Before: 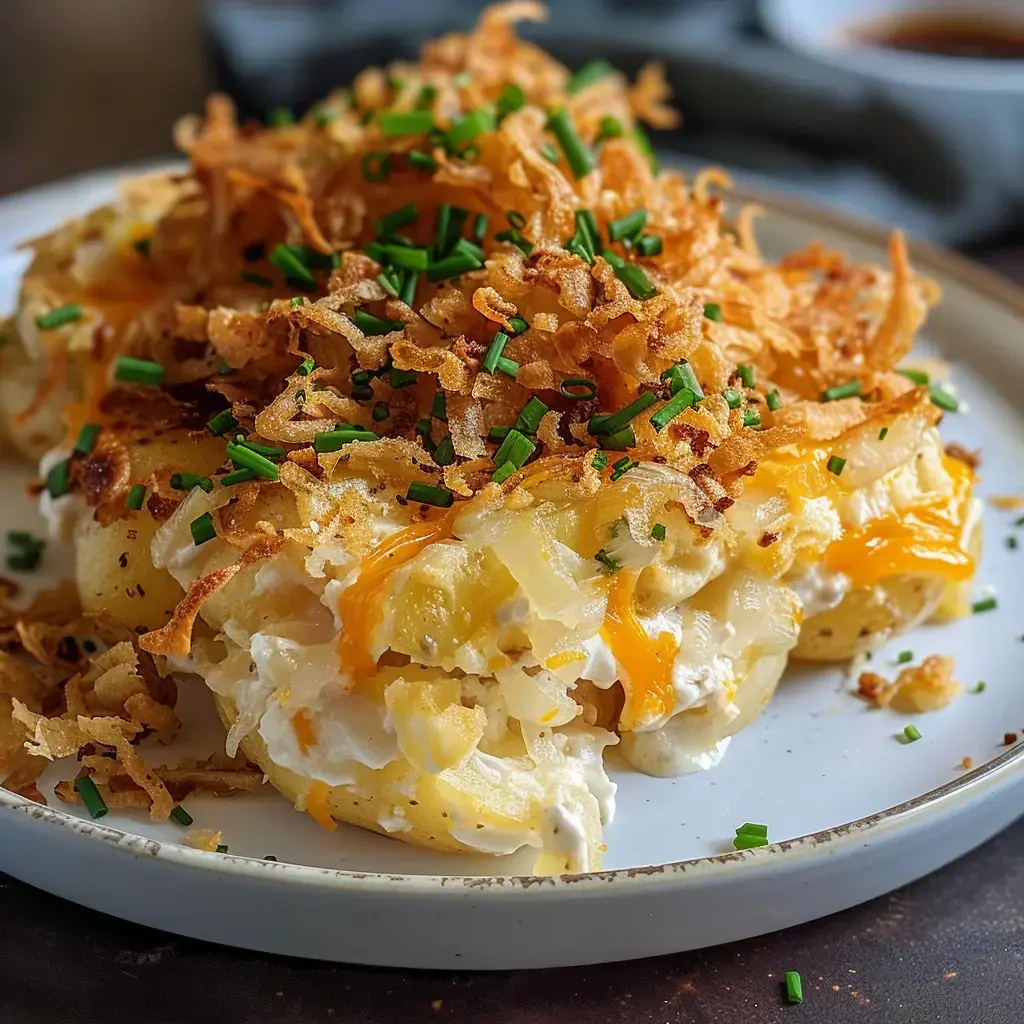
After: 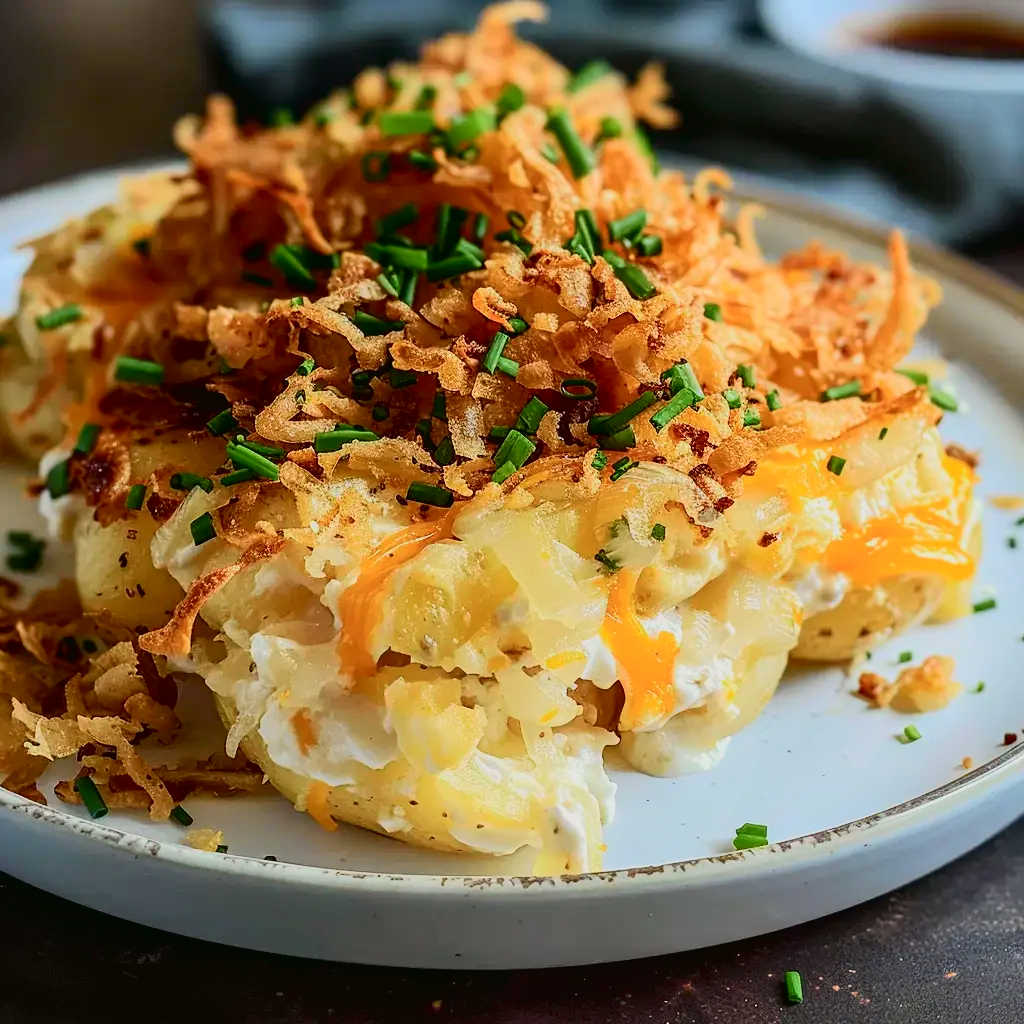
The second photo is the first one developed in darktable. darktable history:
tone curve: curves: ch0 [(0, 0.017) (0.091, 0.04) (0.296, 0.276) (0.439, 0.482) (0.64, 0.729) (0.785, 0.817) (0.995, 0.917)]; ch1 [(0, 0) (0.384, 0.365) (0.463, 0.447) (0.486, 0.474) (0.503, 0.497) (0.526, 0.52) (0.555, 0.564) (0.578, 0.589) (0.638, 0.66) (0.766, 0.773) (1, 1)]; ch2 [(0, 0) (0.374, 0.344) (0.446, 0.443) (0.501, 0.509) (0.528, 0.522) (0.569, 0.593) (0.61, 0.646) (0.666, 0.688) (1, 1)], color space Lab, independent channels, preserve colors none
